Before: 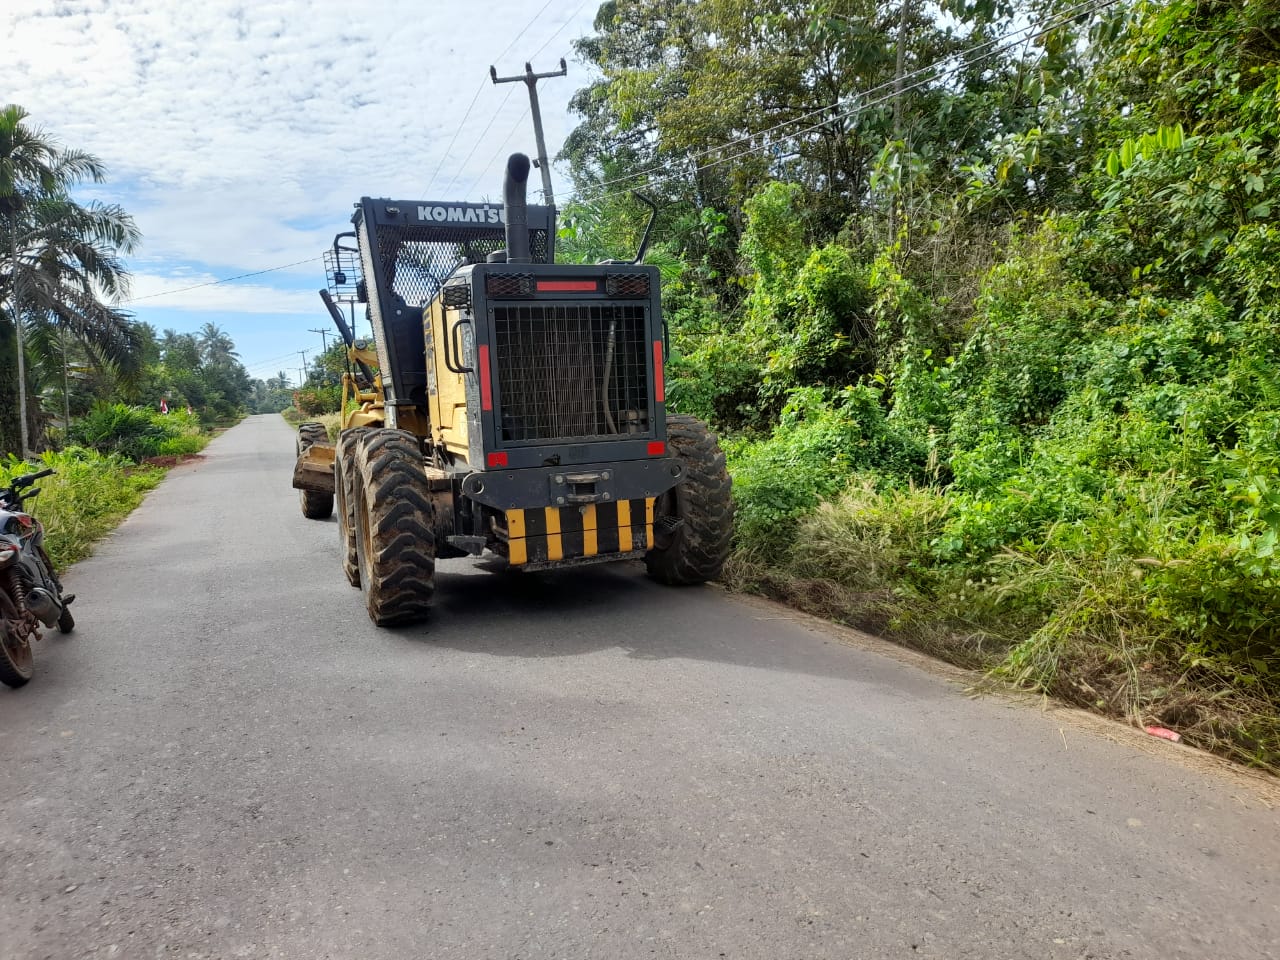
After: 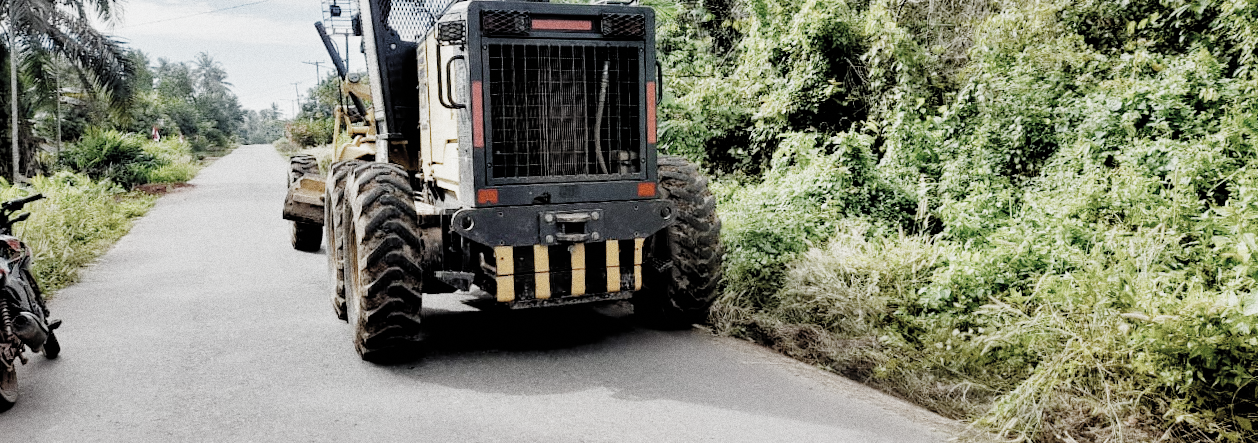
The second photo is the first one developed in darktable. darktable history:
grain: coarseness 9.61 ISO, strength 35.62%
filmic rgb: black relative exposure -2.85 EV, white relative exposure 4.56 EV, hardness 1.77, contrast 1.25, preserve chrominance no, color science v5 (2021)
exposure: black level correction -0.005, exposure 1.002 EV, compensate highlight preservation false
color correction: saturation 0.5
crop and rotate: top 26.056%, bottom 25.543%
rotate and perspective: rotation 1.57°, crop left 0.018, crop right 0.982, crop top 0.039, crop bottom 0.961
